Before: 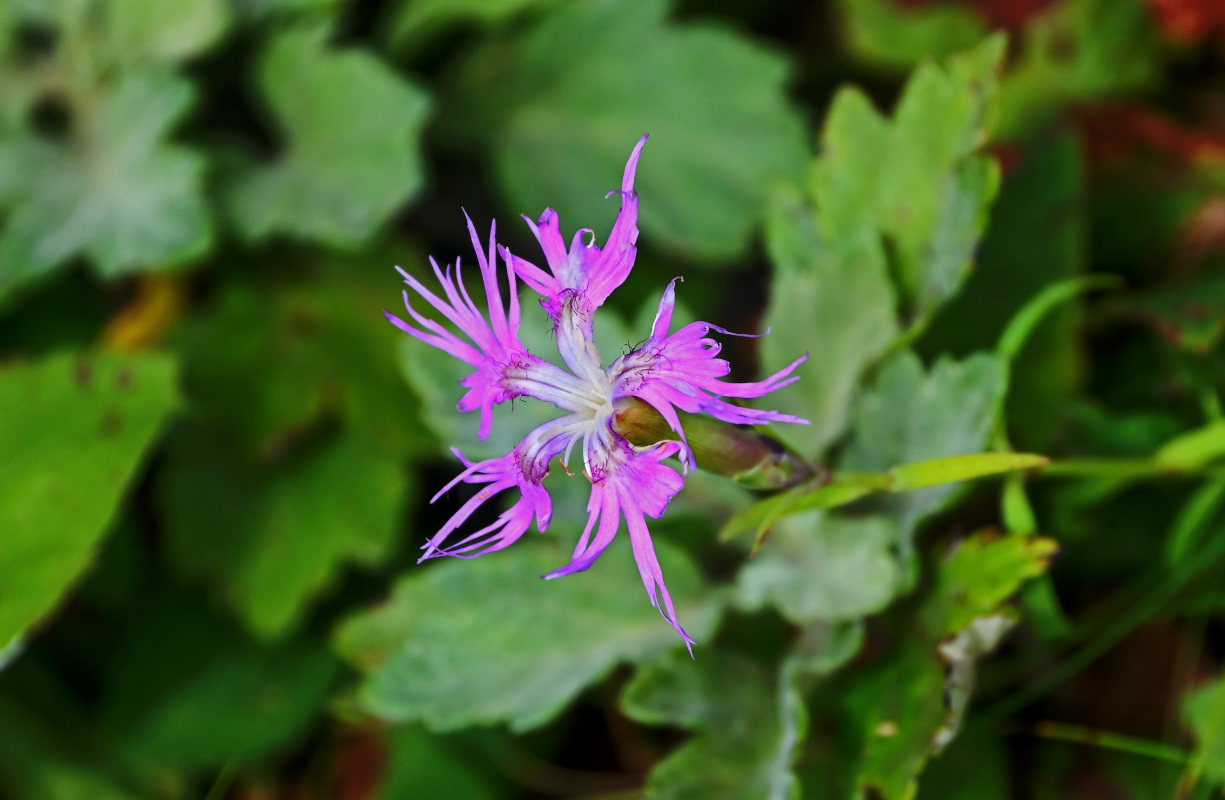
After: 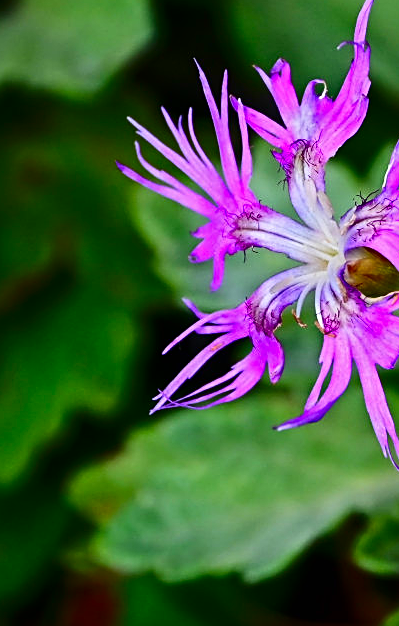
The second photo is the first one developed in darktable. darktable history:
crop and rotate: left 21.907%, top 18.711%, right 45.513%, bottom 2.982%
exposure: black level correction -0.001, exposure 0.079 EV, compensate highlight preservation false
sharpen: on, module defaults
contrast brightness saturation: contrast 0.194, brightness -0.106, saturation 0.208
